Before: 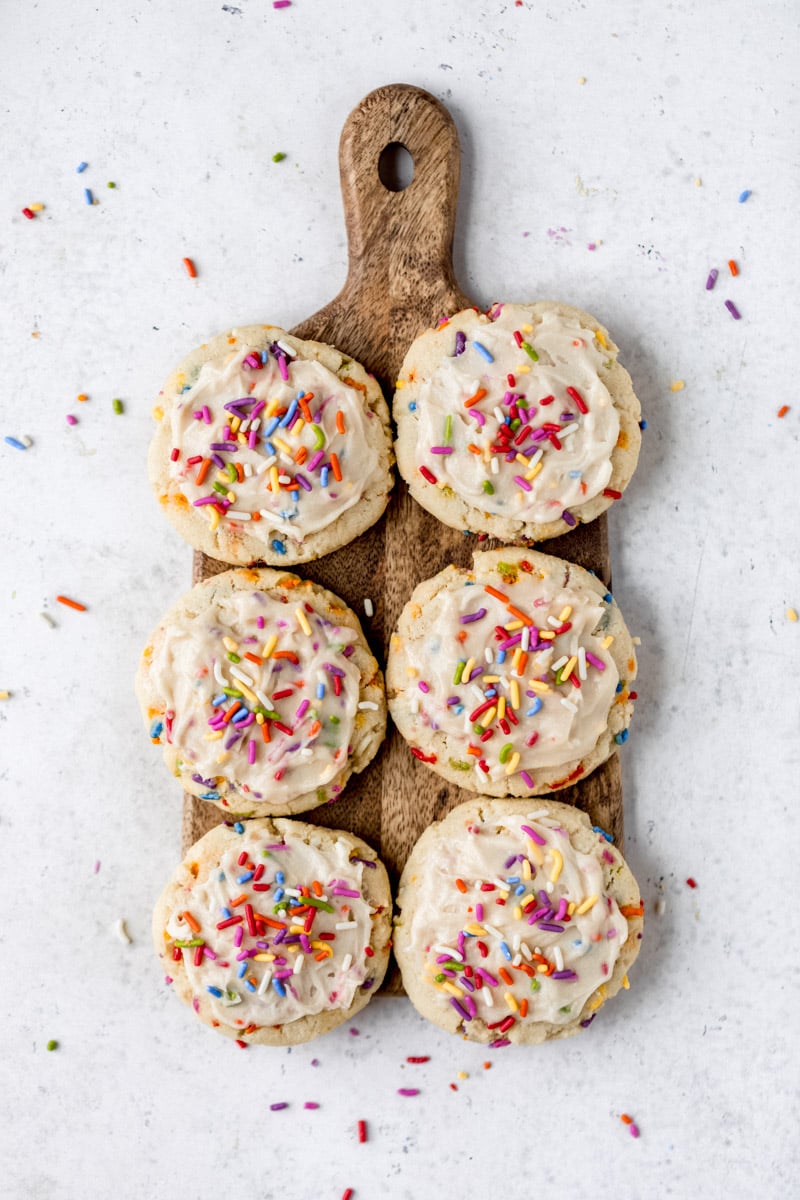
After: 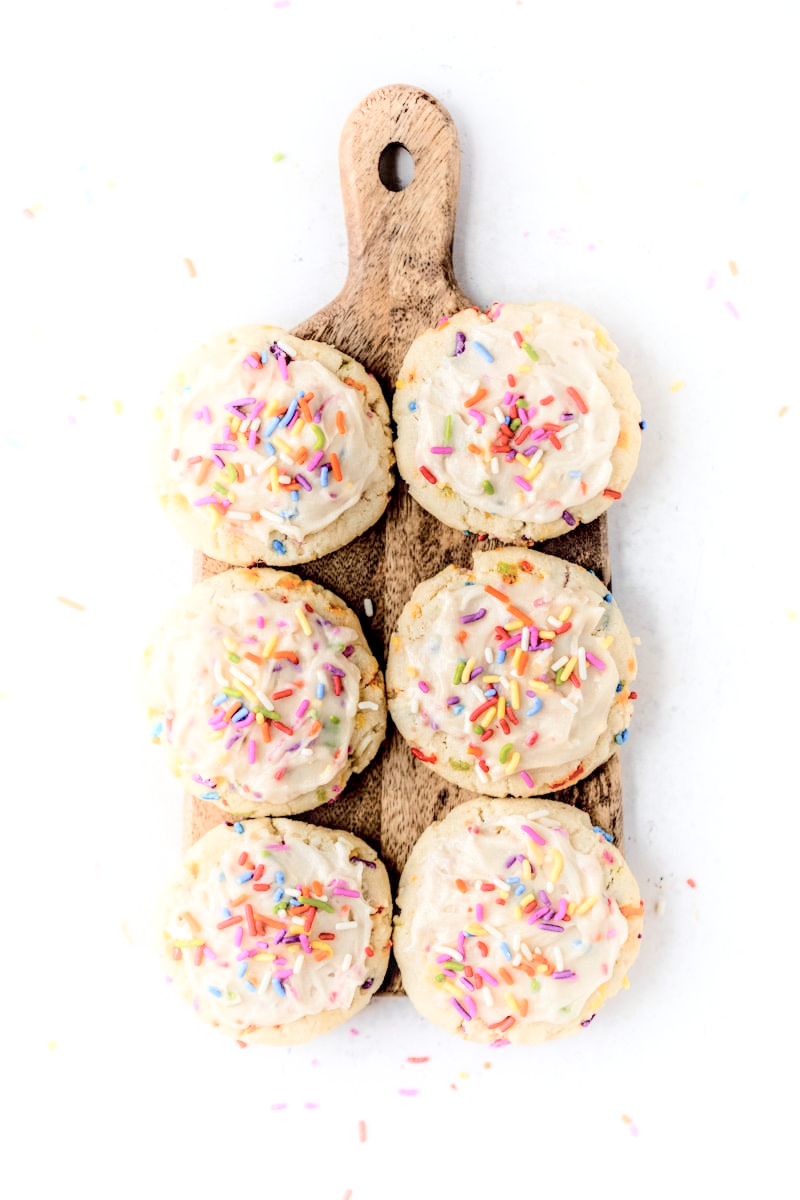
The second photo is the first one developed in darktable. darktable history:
shadows and highlights: shadows -21.3, highlights 100, soften with gaussian
local contrast: highlights 40%, shadows 60%, detail 136%, midtone range 0.514
